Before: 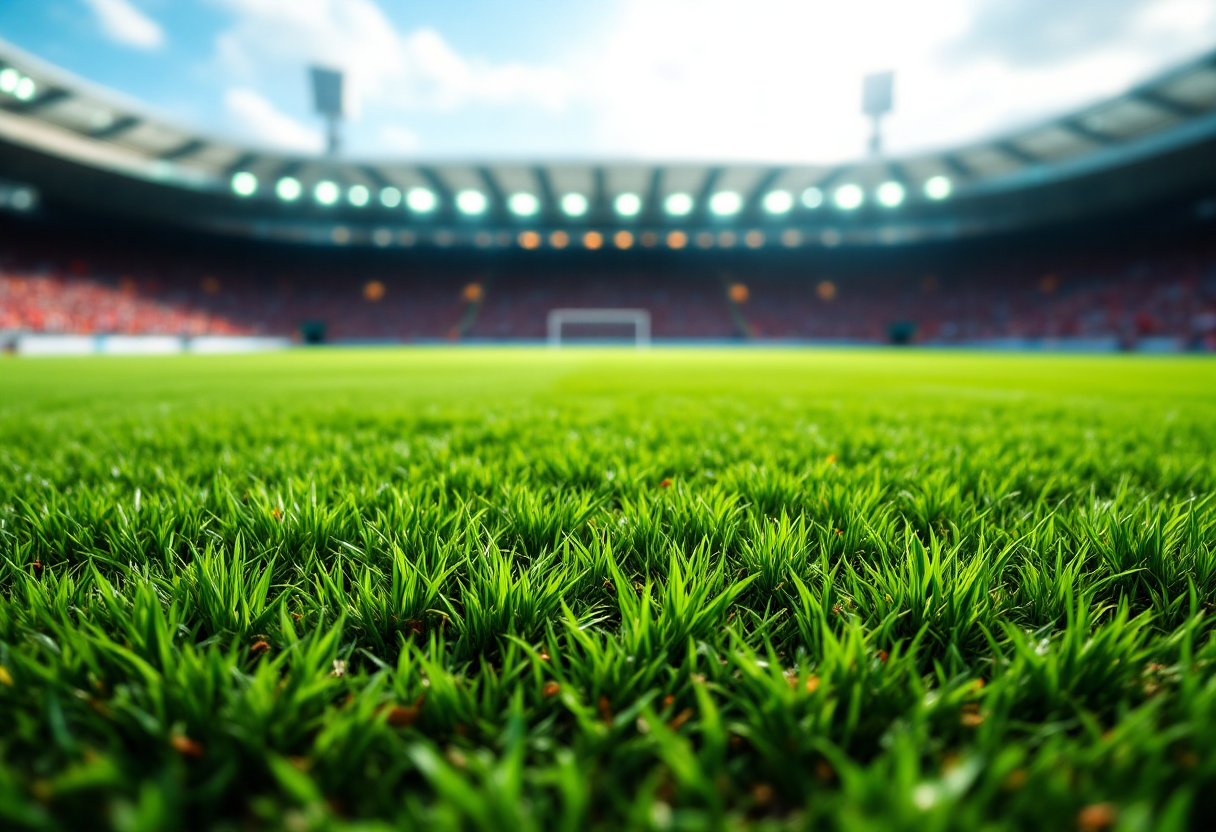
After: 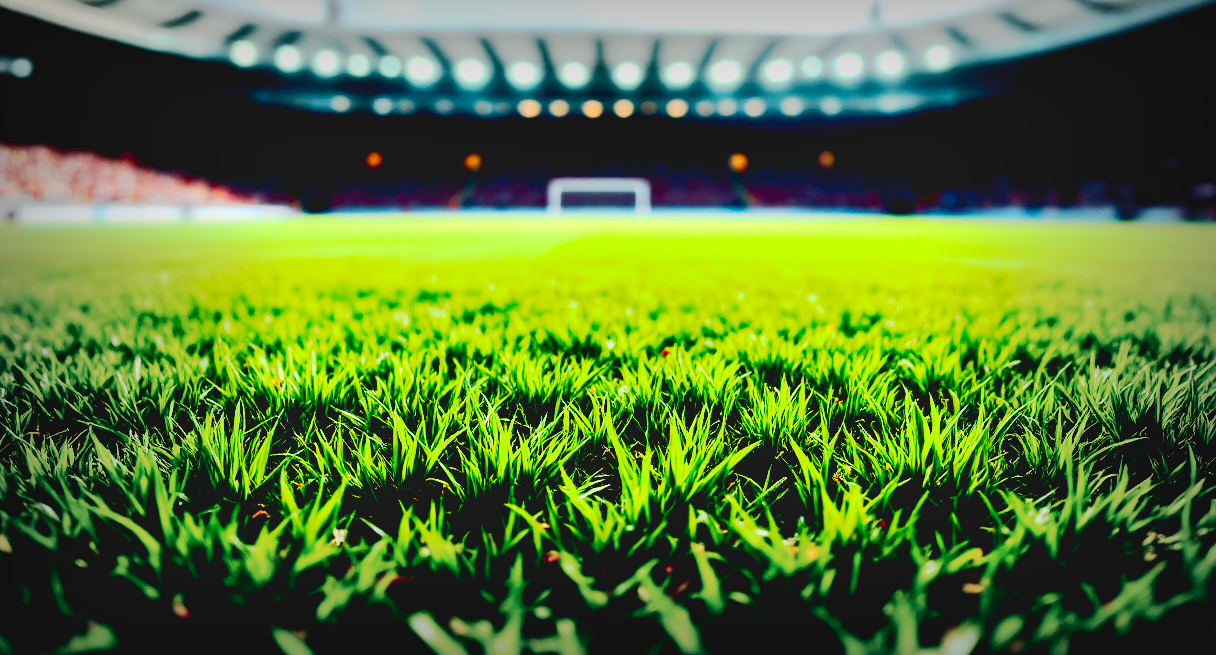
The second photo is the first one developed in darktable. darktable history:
shadows and highlights: shadows 24.45, highlights -76.89, soften with gaussian
contrast brightness saturation: contrast 0.4, brightness 0.052, saturation 0.254
crop and rotate: top 15.799%, bottom 5.369%
base curve: curves: ch0 [(0.065, 0.026) (0.236, 0.358) (0.53, 0.546) (0.777, 0.841) (0.924, 0.992)], preserve colors none
exposure: black level correction -0.015, compensate exposure bias true, compensate highlight preservation false
vignetting: fall-off start 52.46%, automatic ratio true, width/height ratio 1.317, shape 0.212
